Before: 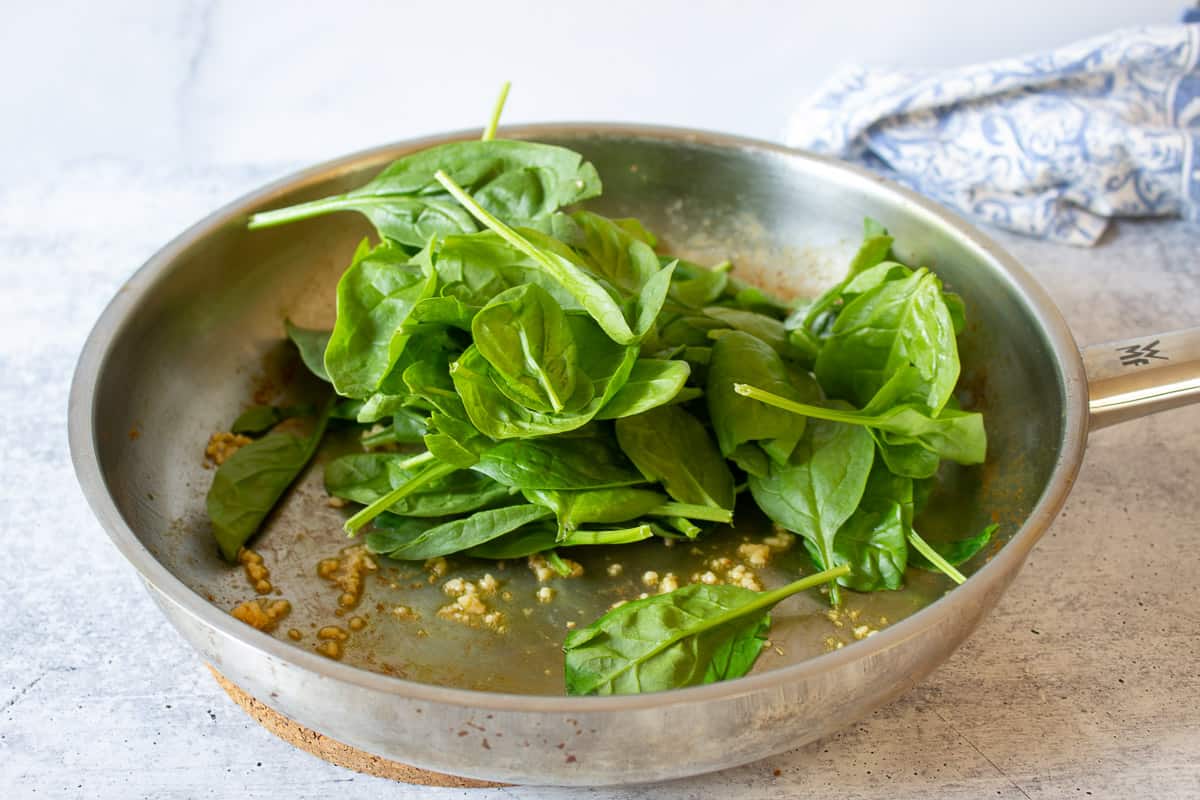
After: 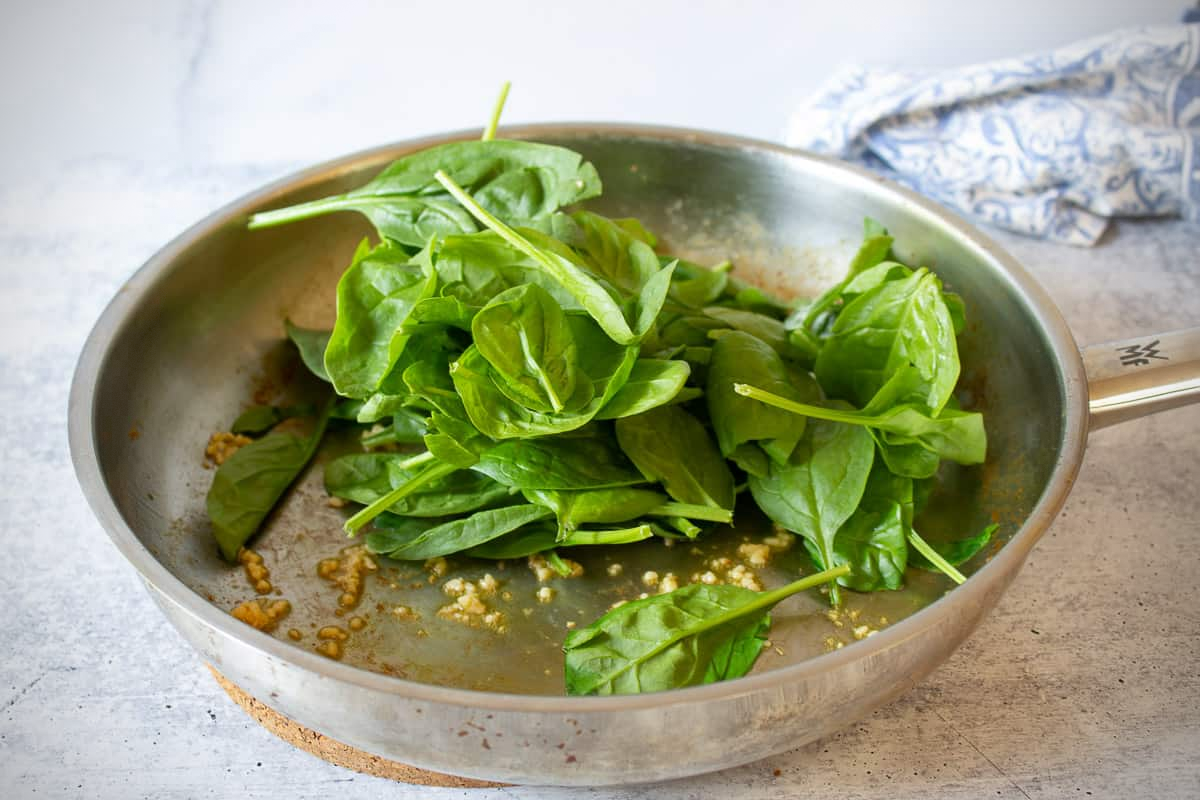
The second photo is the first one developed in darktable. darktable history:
vignetting: fall-off start 74.35%, fall-off radius 65.88%, brightness -0.575, dithering 8-bit output
